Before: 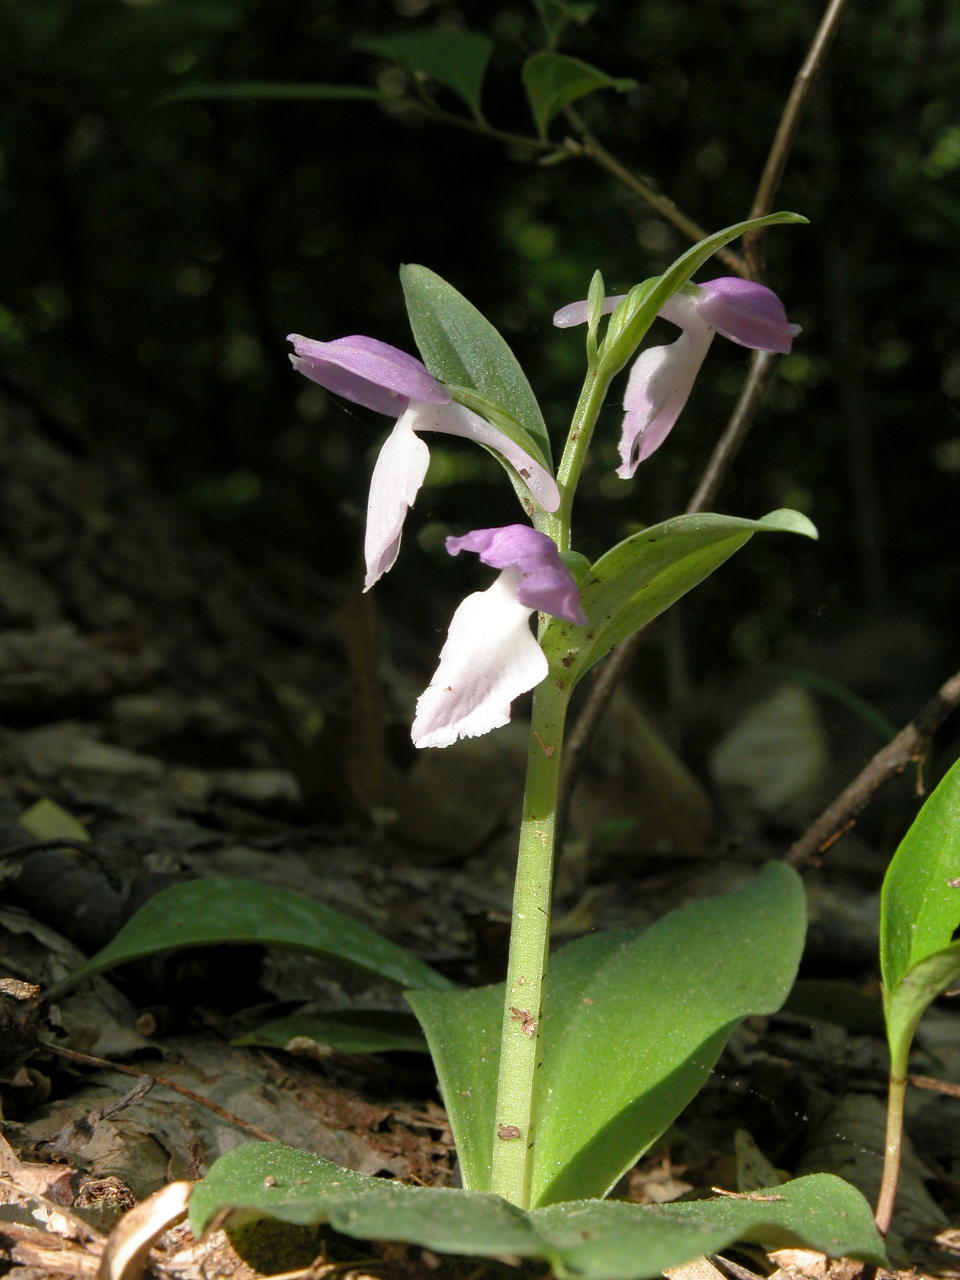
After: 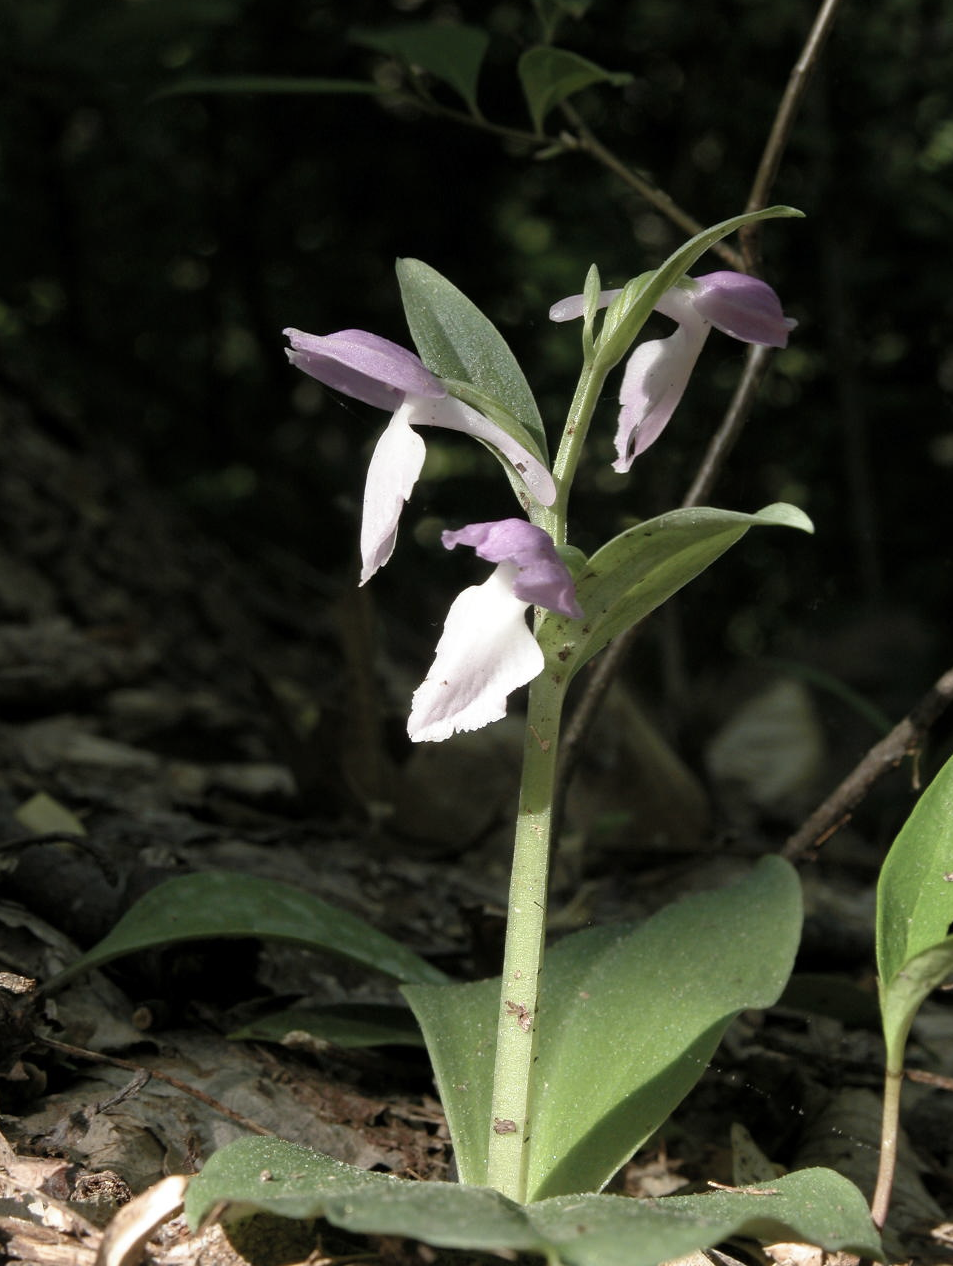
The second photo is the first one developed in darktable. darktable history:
contrast brightness saturation: contrast 0.102, saturation -0.358
crop: left 0.493%, top 0.482%, right 0.19%, bottom 0.553%
